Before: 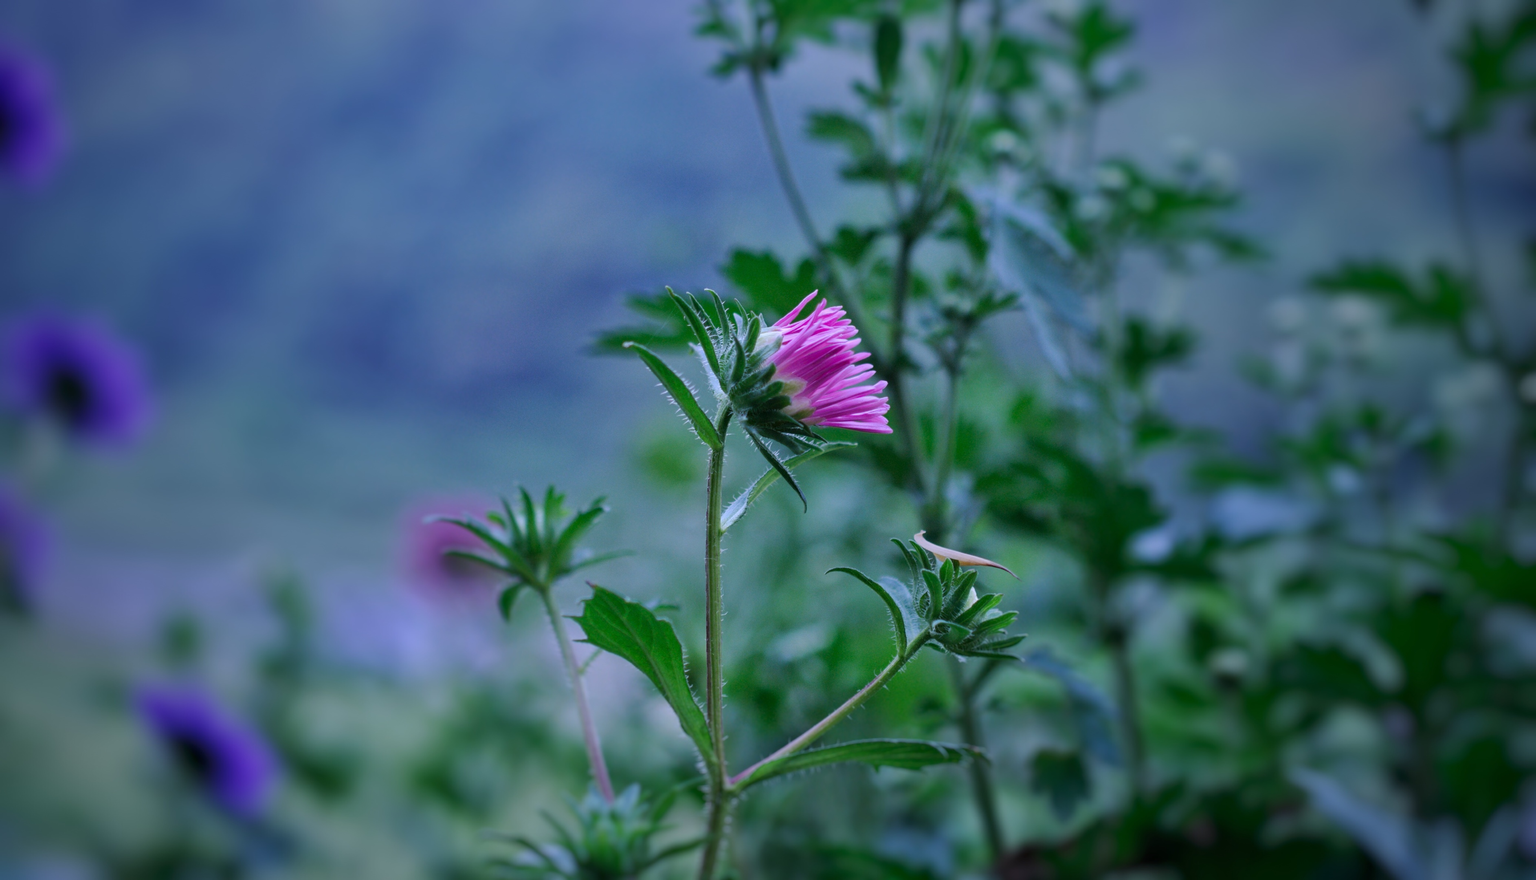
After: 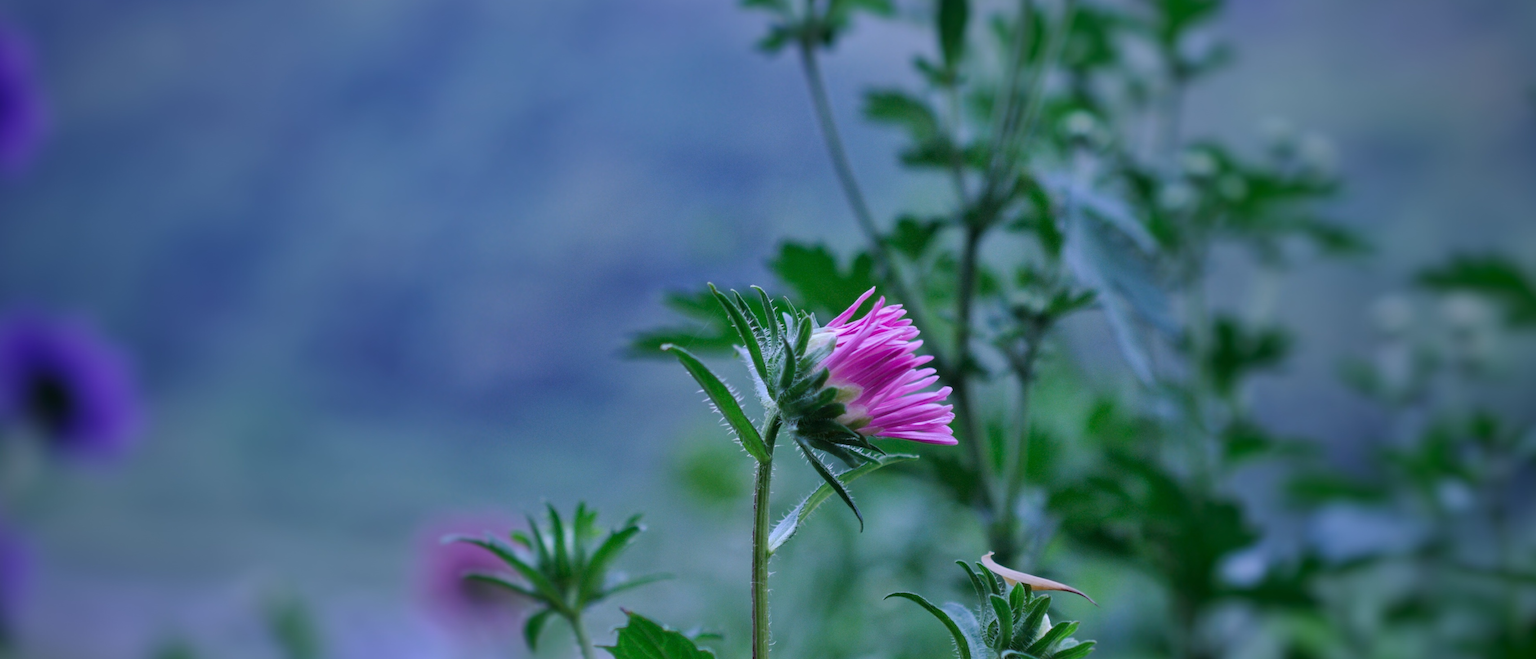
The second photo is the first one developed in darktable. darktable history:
crop: left 1.514%, top 3.41%, right 7.668%, bottom 28.49%
color correction: highlights b* 0.029
